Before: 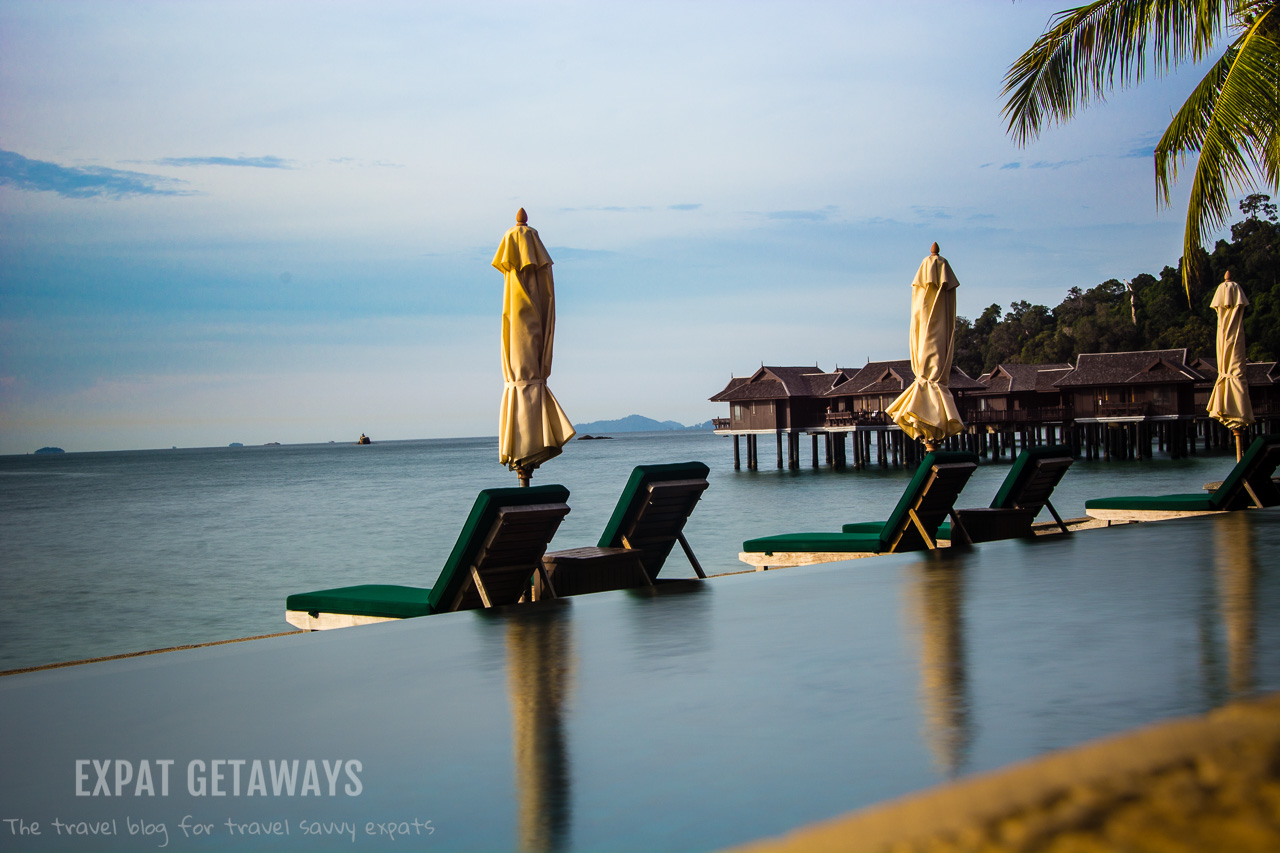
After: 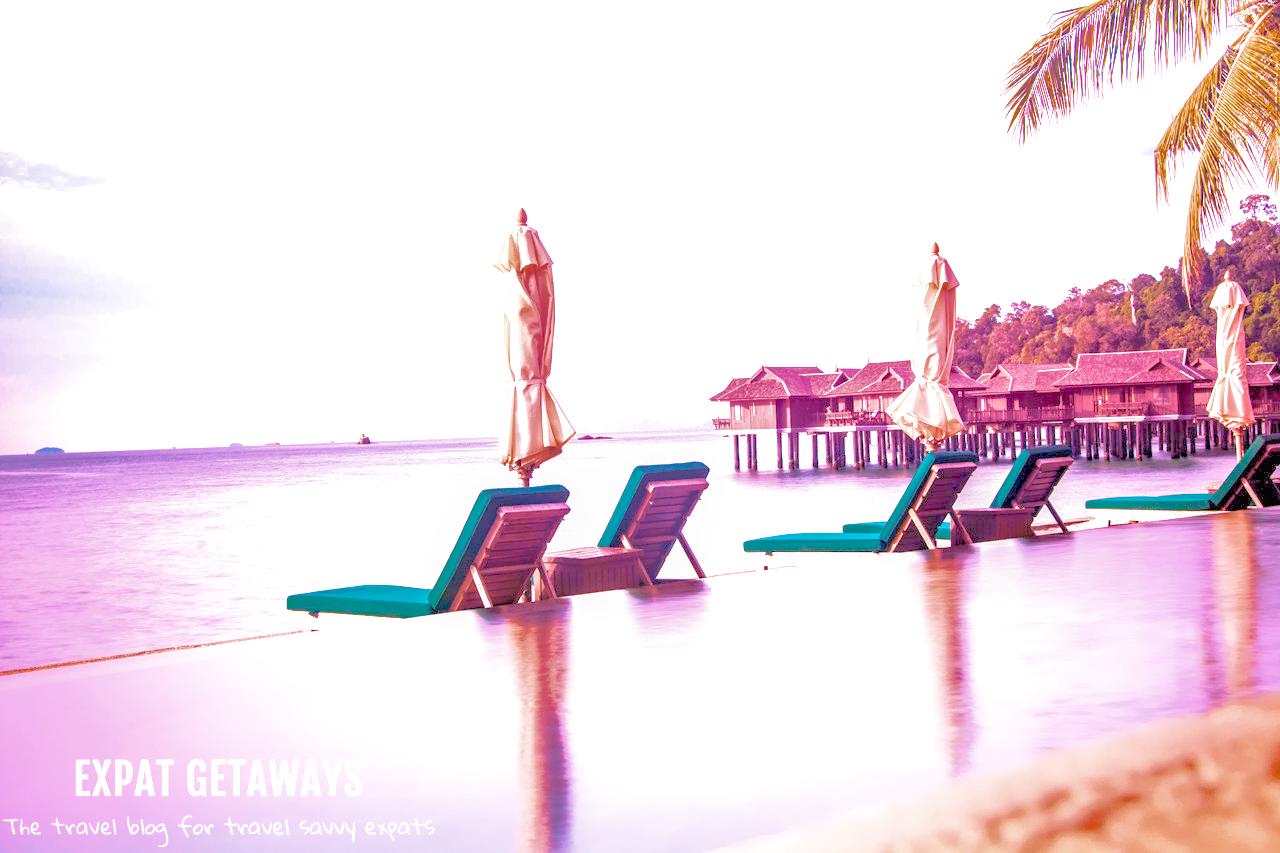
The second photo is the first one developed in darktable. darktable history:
local contrast: on, module defaults
color calibration: illuminant as shot in camera, x 0.358, y 0.373, temperature 4628.91 K
denoise (profiled): preserve shadows 1.52, scattering 0.002, a [-1, 0, 0], compensate highlight preservation false
haze removal: compatibility mode true, adaptive false
highlight reconstruction: on, module defaults
hot pixels: on, module defaults
lens correction: scale 1, crop 1, focal 16, aperture 5.6, distance 1000, camera "Canon EOS RP", lens "Canon RF 16mm F2.8 STM"
shadows and highlights: on, module defaults
white balance: red 2.229, blue 1.46
velvia: on, module defaults
filmic rgb: black relative exposure -9.5 EV, white relative exposure 3.02 EV, hardness 6.12
exposure: black level correction 0, exposure 1.198 EV, compensate exposure bias true, compensate highlight preservation false
color look up table "October Gold": target a [13.56, 18.13, -4.88, -19.26, 8.84, -33.4, 42.48, 10.41, 48.24, 22.98, -23.71, 22.65, 14.18, -38.34, 53.38, 4.647, 49.99, -28.63, -0.43, -0.64, -0.73, -0.15, -0.42, -0.08, 0 ×25], target b [14.06, 17.81, -21.93, 32.21, -25.4, -0.2, 67.25, -45.96, 16.25, -21.59, 57.26, 79.4, -50.3, 31.37, 28.19, 91.8, -14.57, -28.64, 1.19, -0.34, -0.5, -0.27, -1.23, -0.97, 0 ×25], num patches 24
color balance rgb: perceptual saturation grading › global saturation 35%, perceptual saturation grading › highlights -25%, perceptual saturation grading › shadows 50%
